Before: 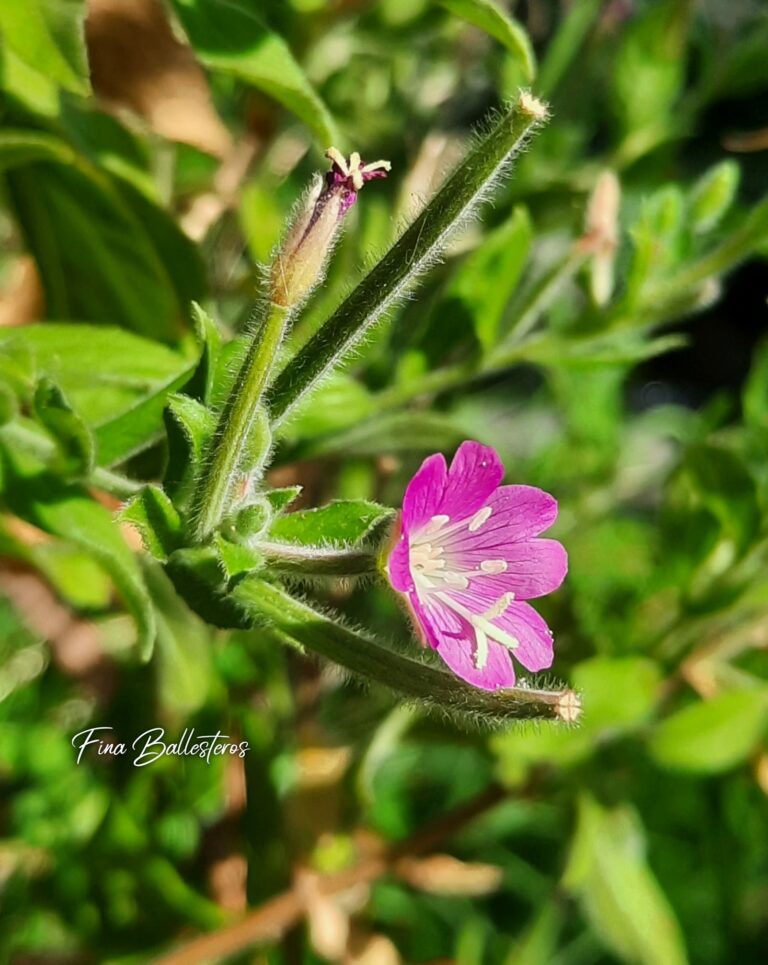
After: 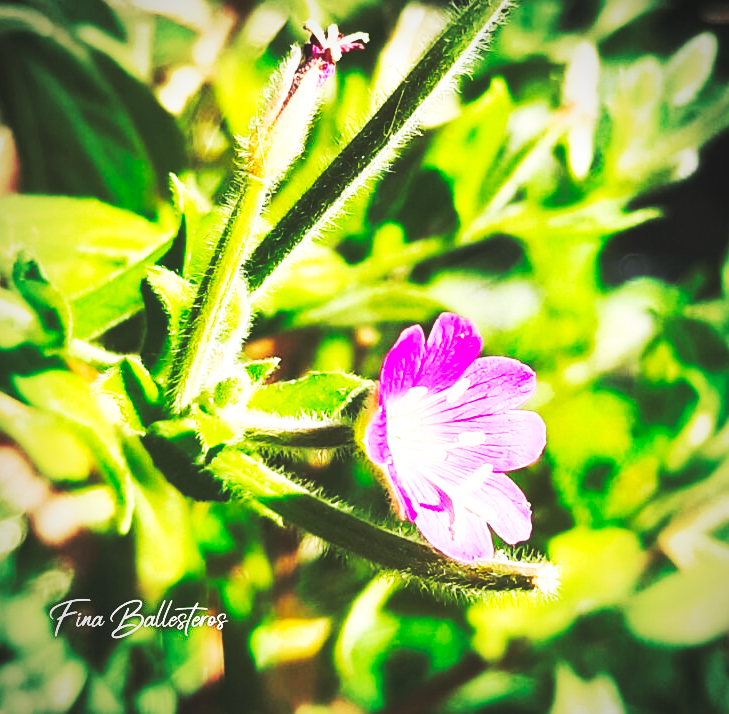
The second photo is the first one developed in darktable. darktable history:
white balance: red 1.009, blue 0.985
tone equalizer: on, module defaults
vignetting: on, module defaults
base curve: curves: ch0 [(0, 0.015) (0.085, 0.116) (0.134, 0.298) (0.19, 0.545) (0.296, 0.764) (0.599, 0.982) (1, 1)], preserve colors none
crop and rotate: left 2.991%, top 13.302%, right 1.981%, bottom 12.636%
exposure: exposure 0.367 EV, compensate highlight preservation false
